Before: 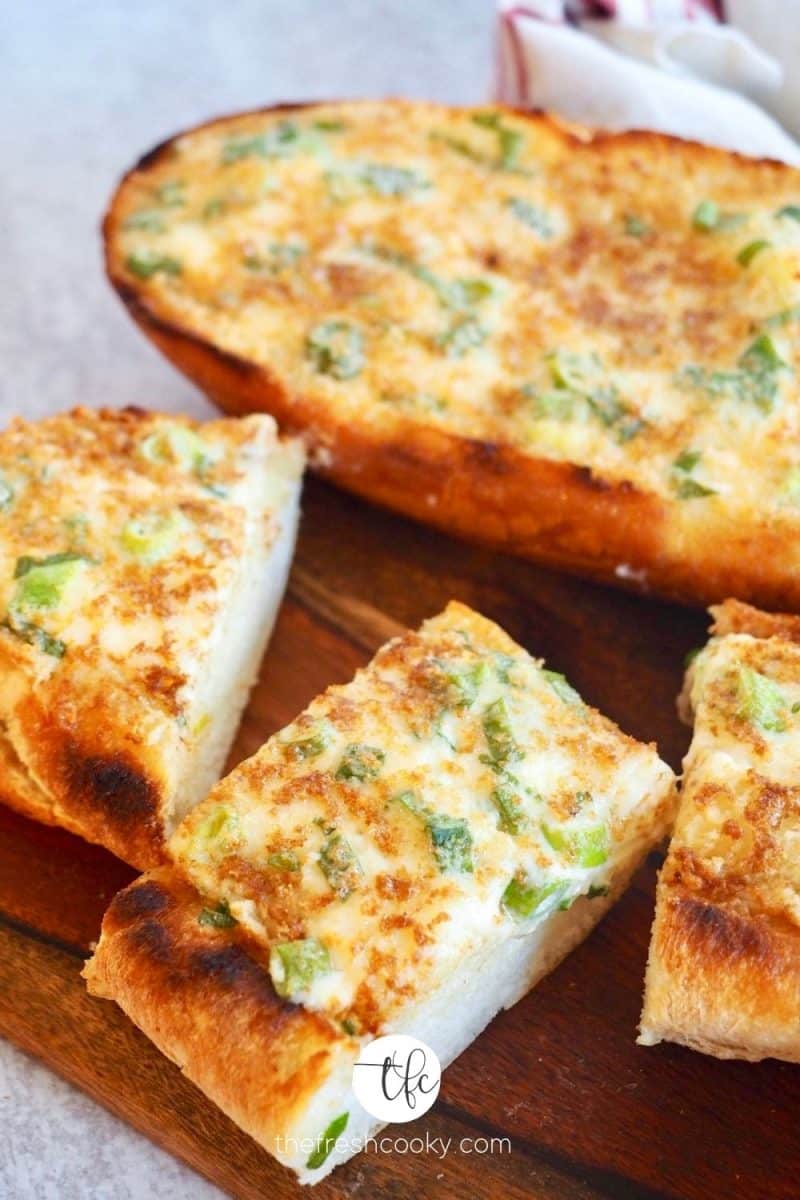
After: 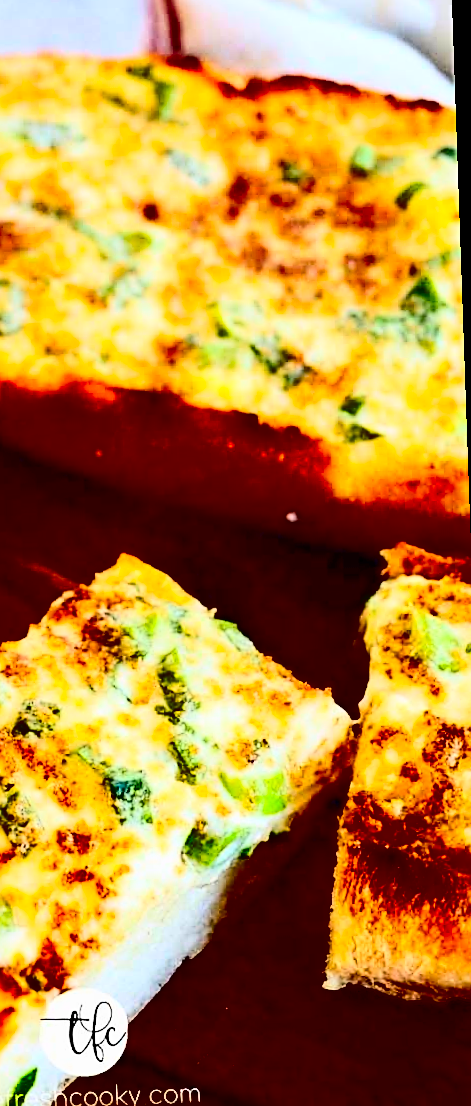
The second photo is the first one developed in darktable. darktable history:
exposure: exposure -0.116 EV, compensate exposure bias true, compensate highlight preservation false
crop: left 41.402%
rotate and perspective: rotation -2°, crop left 0.022, crop right 0.978, crop top 0.049, crop bottom 0.951
sharpen: on, module defaults
contrast brightness saturation: contrast 0.77, brightness -1, saturation 1
